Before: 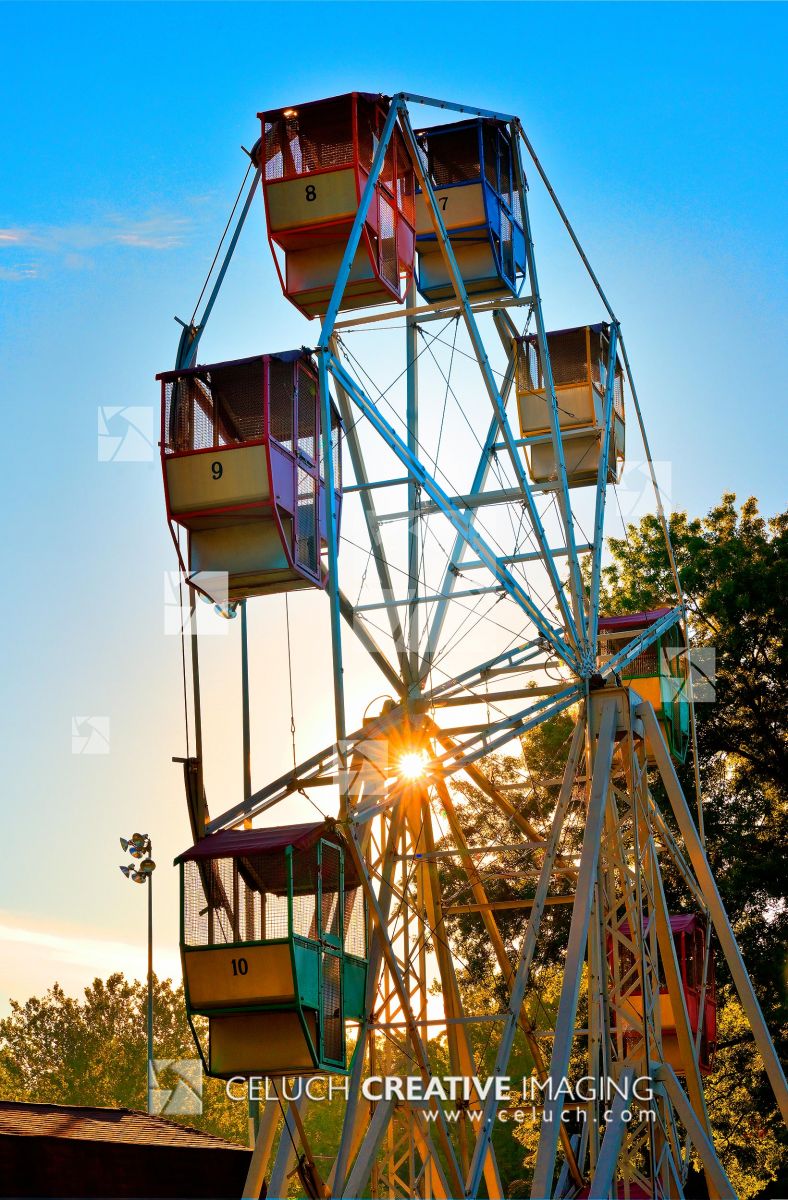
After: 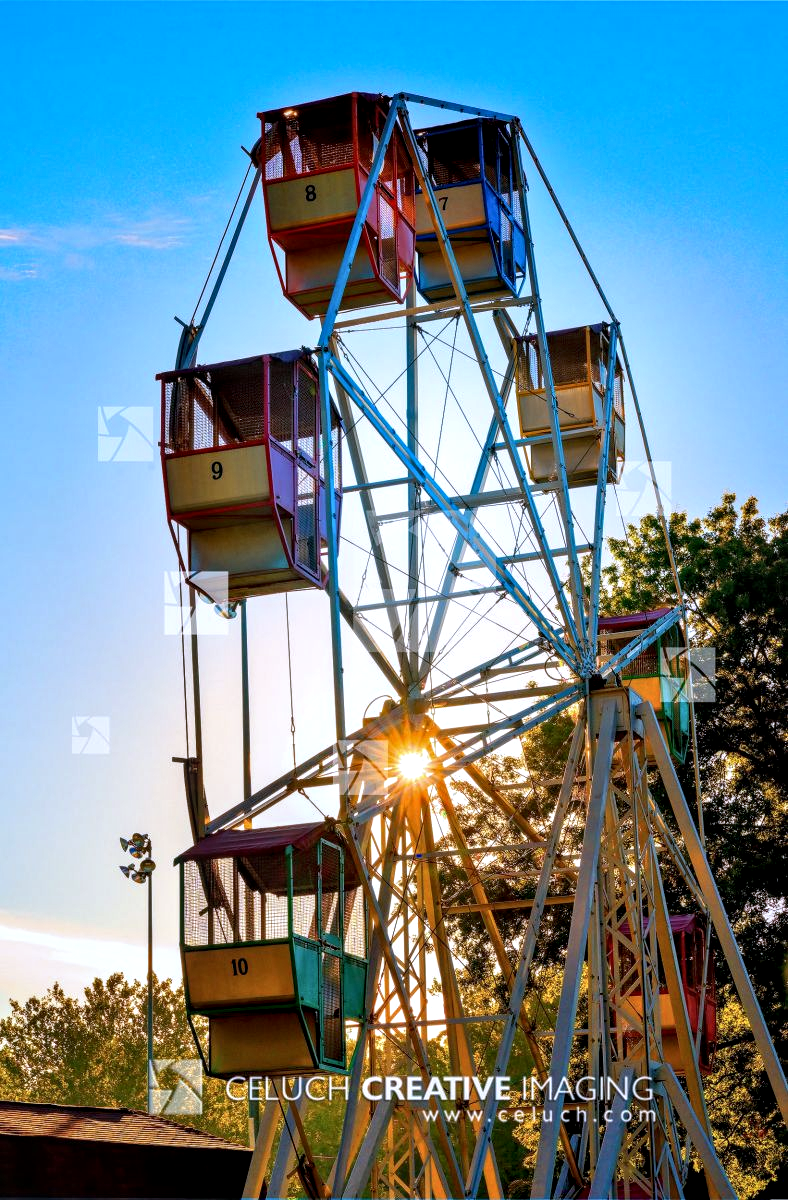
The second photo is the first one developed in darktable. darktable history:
local contrast: highlights 59%, detail 145%
white balance: red 0.967, blue 1.119, emerald 0.756
